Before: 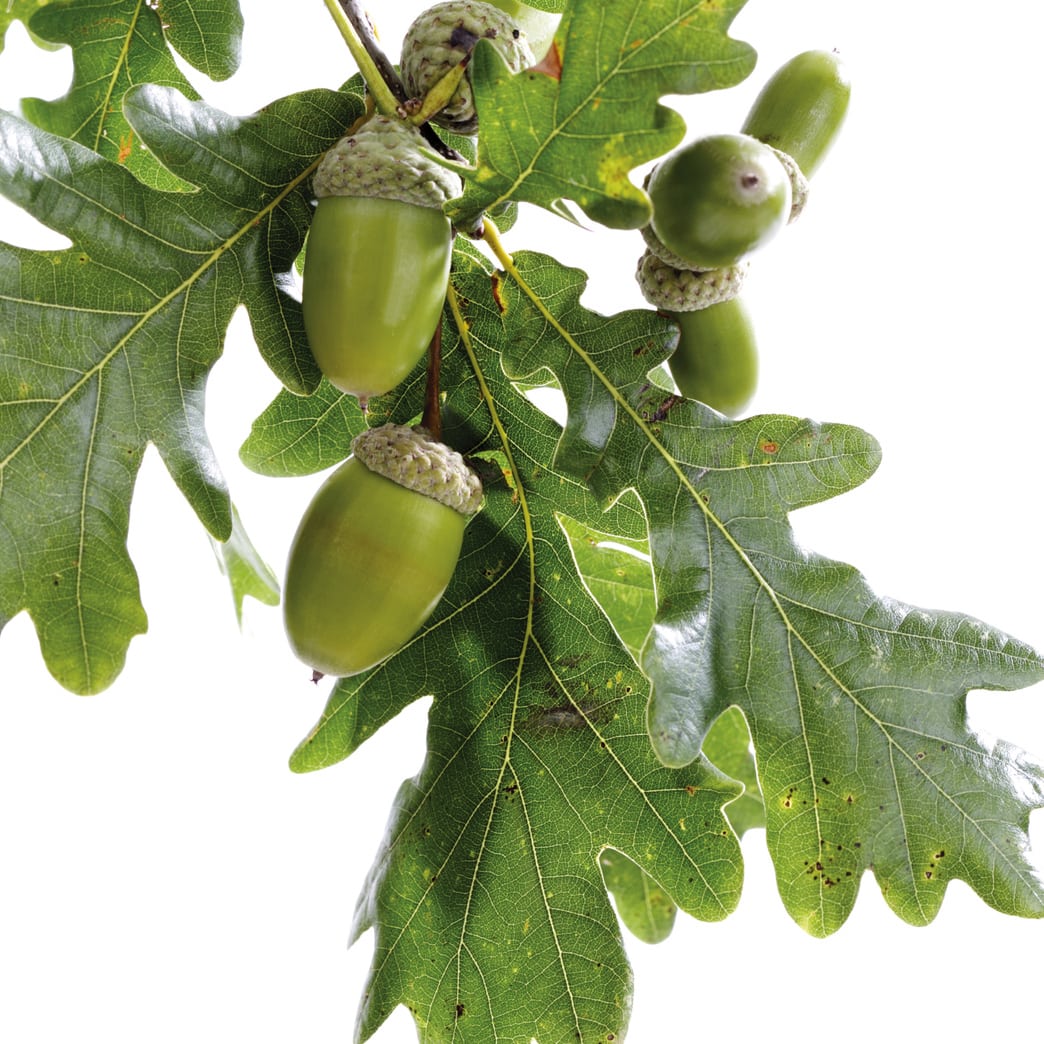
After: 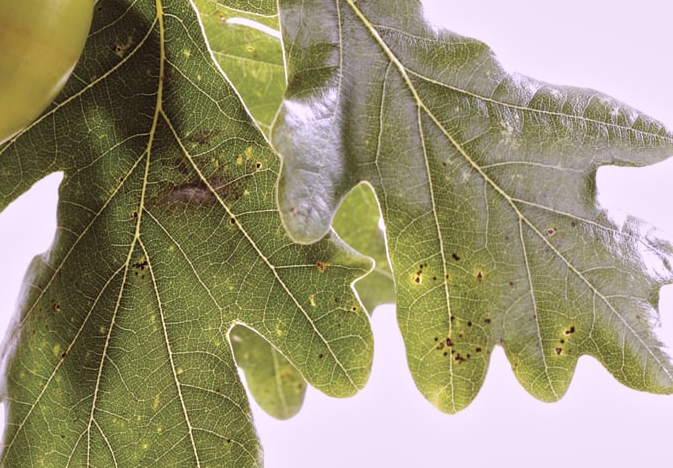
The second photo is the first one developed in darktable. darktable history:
crop and rotate: left 35.509%, top 50.238%, bottom 4.934%
tone equalizer: -8 EV -0.002 EV, -7 EV 0.005 EV, -6 EV -0.009 EV, -5 EV 0.011 EV, -4 EV -0.012 EV, -3 EV 0.007 EV, -2 EV -0.062 EV, -1 EV -0.293 EV, +0 EV -0.582 EV, smoothing diameter 2%, edges refinement/feathering 20, mask exposure compensation -1.57 EV, filter diffusion 5
white balance: red 1.066, blue 1.119
rgb levels: mode RGB, independent channels, levels [[0, 0.474, 1], [0, 0.5, 1], [0, 0.5, 1]]
color contrast: green-magenta contrast 0.84, blue-yellow contrast 0.86
haze removal: compatibility mode true, adaptive false
